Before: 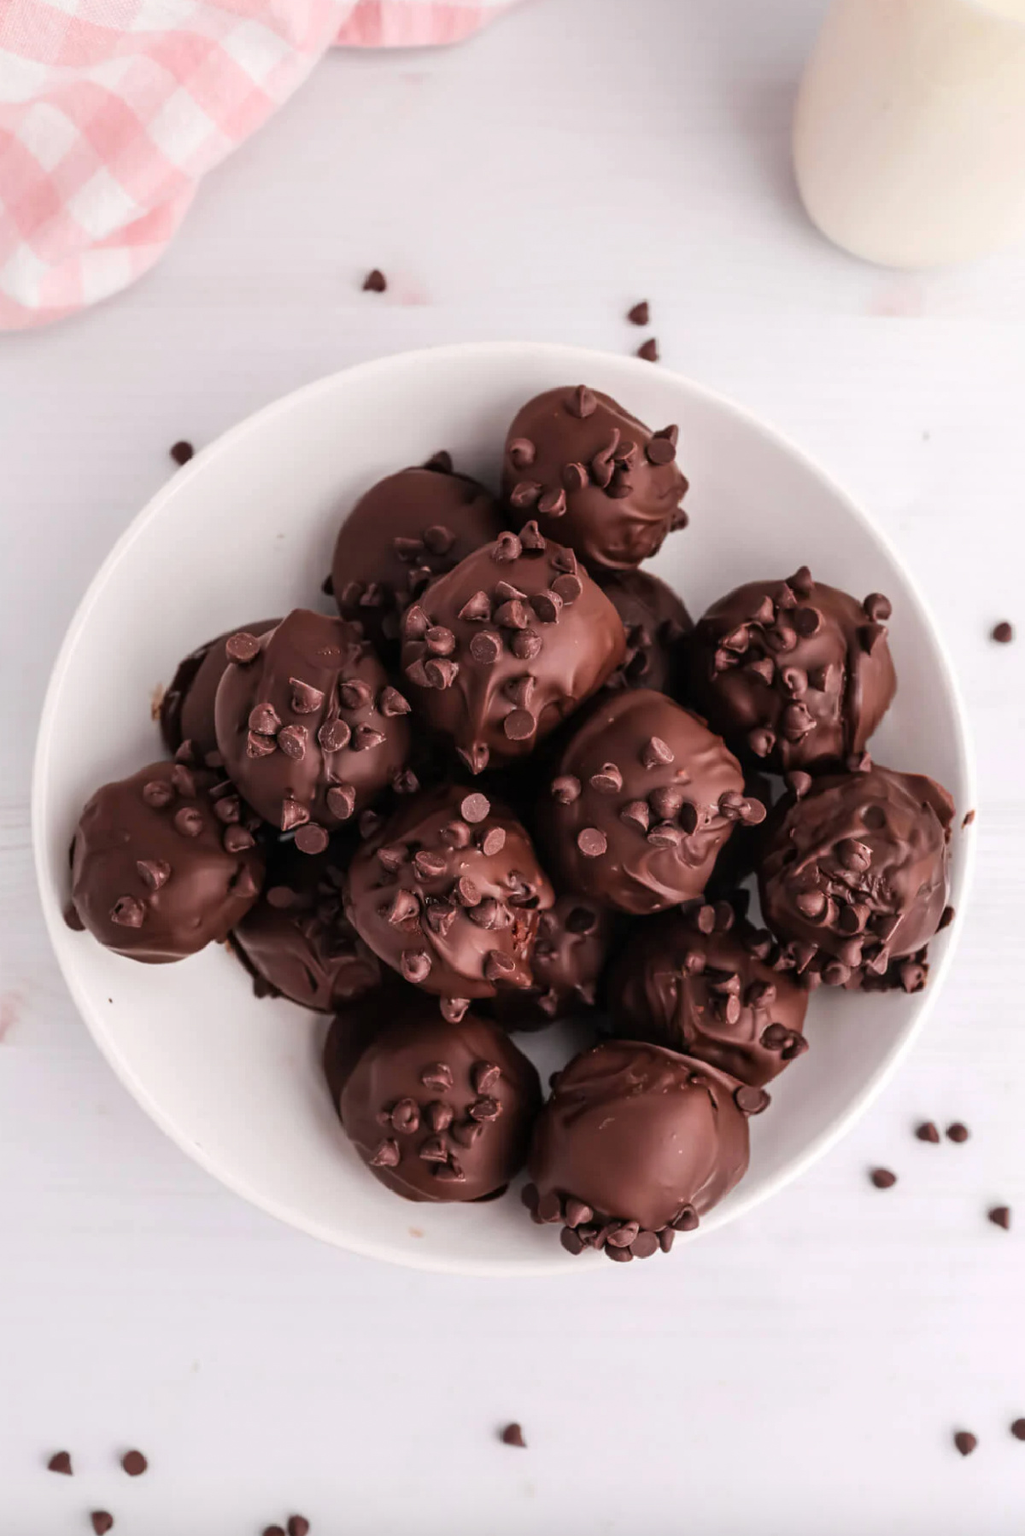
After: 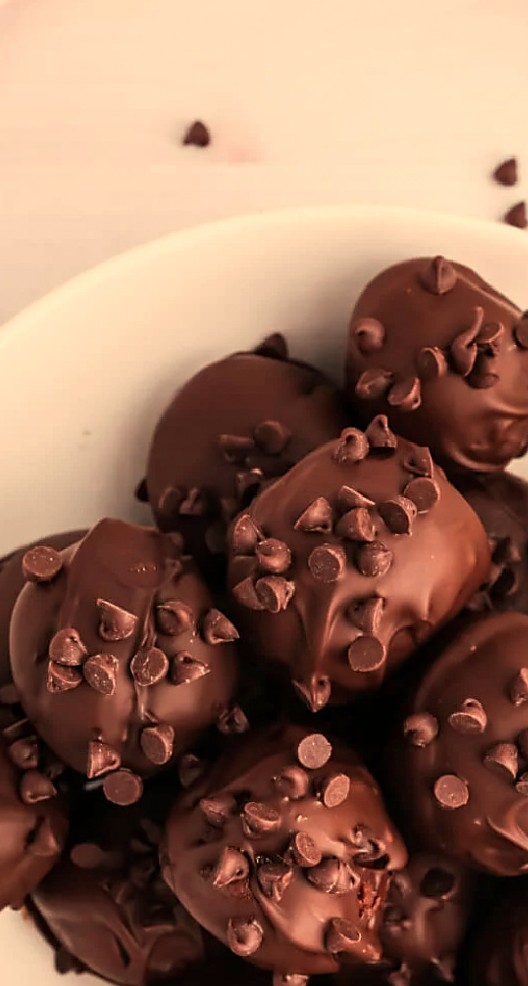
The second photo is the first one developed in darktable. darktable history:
exposure: black level correction 0.001, compensate highlight preservation false
sharpen: radius 1.864, amount 0.398, threshold 1.271
white balance: red 1.123, blue 0.83
crop: left 20.248%, top 10.86%, right 35.675%, bottom 34.321%
